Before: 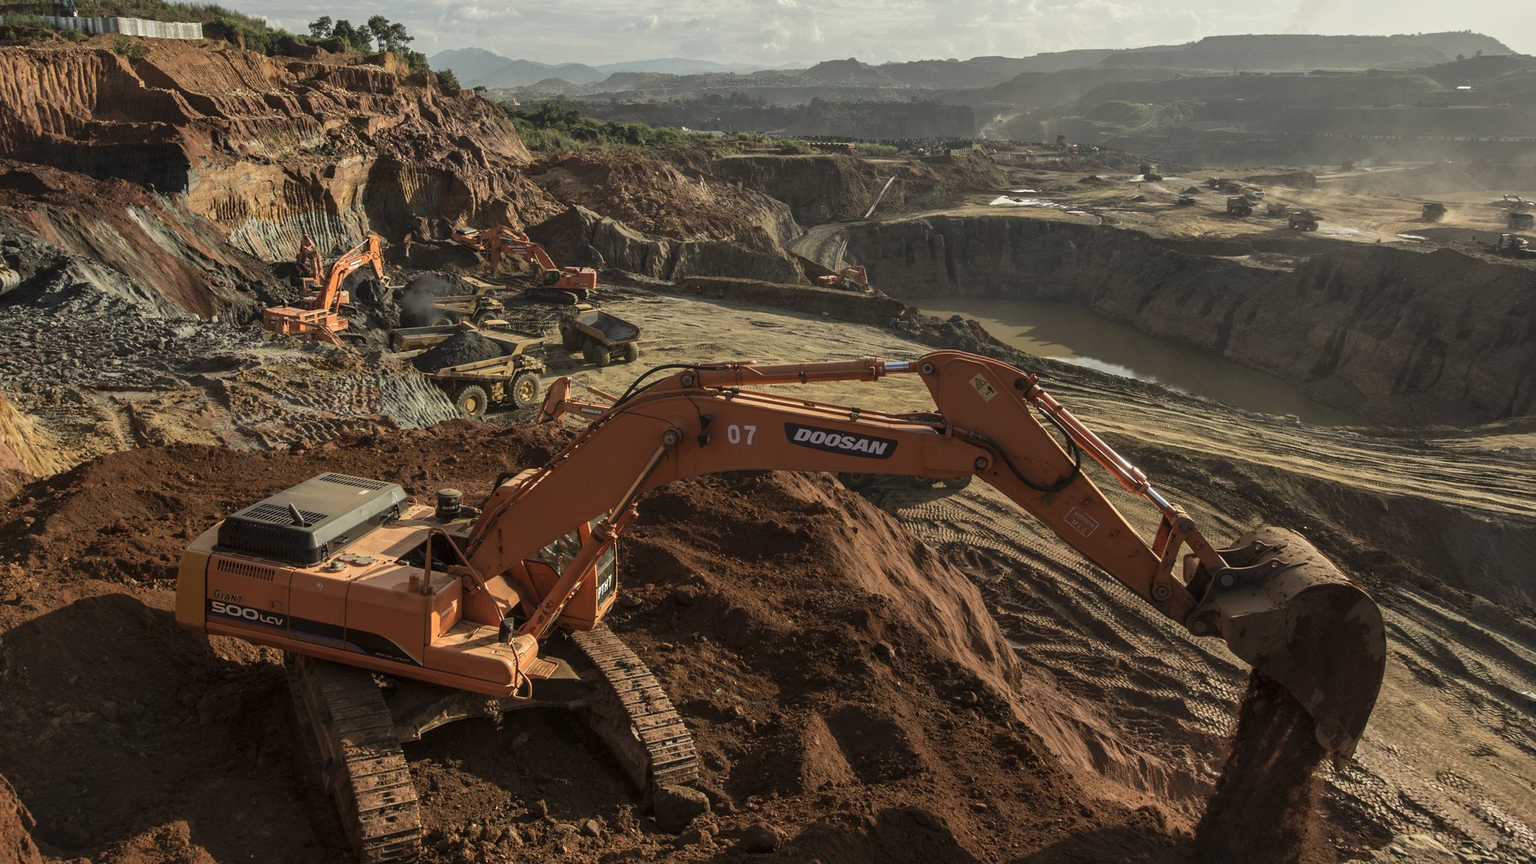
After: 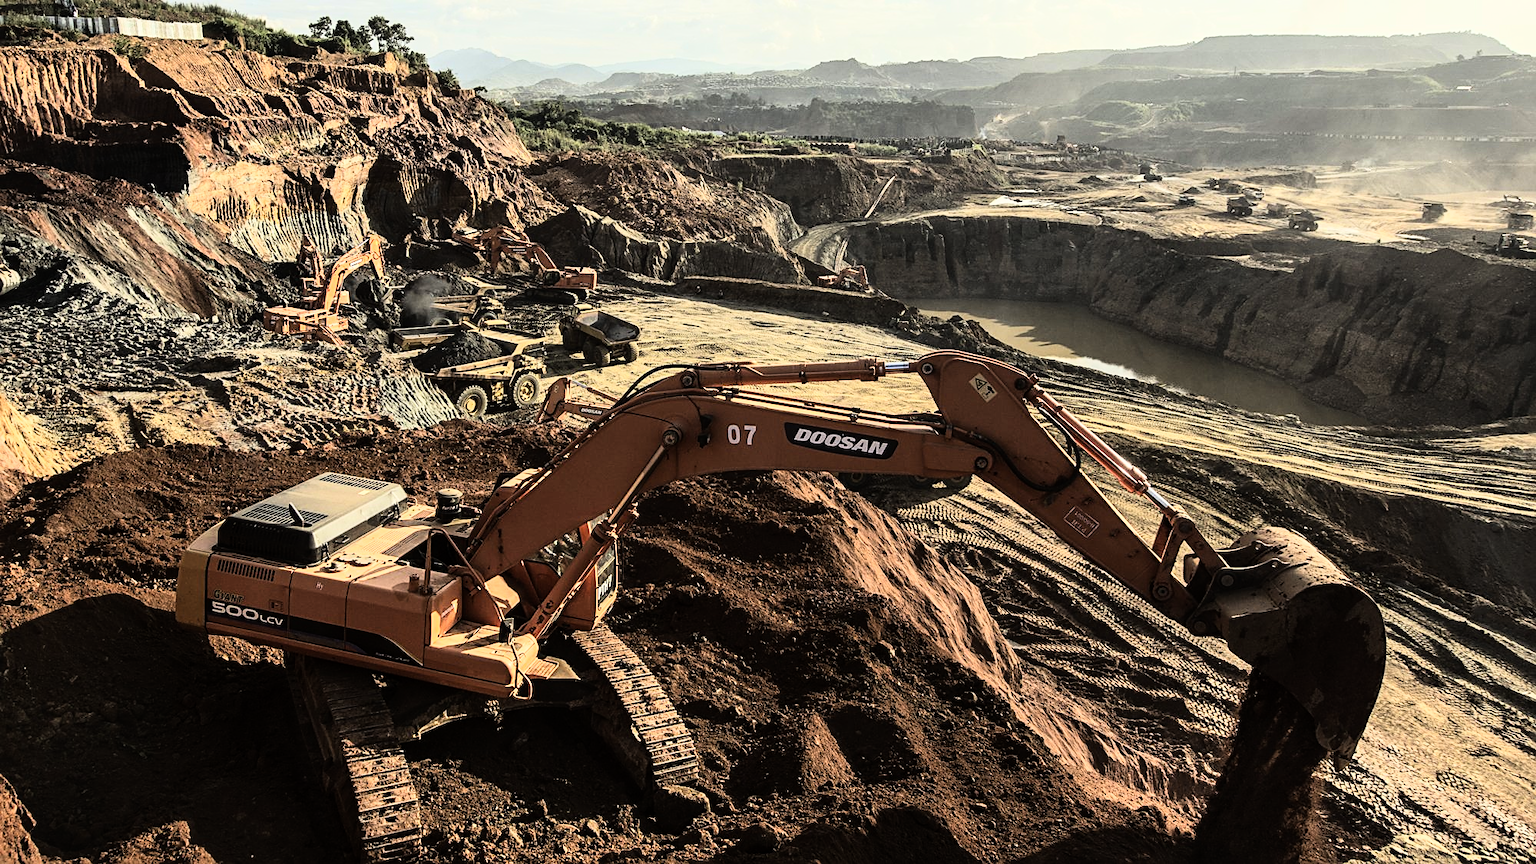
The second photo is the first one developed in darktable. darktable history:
sharpen: on, module defaults
rgb curve: curves: ch0 [(0, 0) (0.21, 0.15) (0.24, 0.21) (0.5, 0.75) (0.75, 0.96) (0.89, 0.99) (1, 1)]; ch1 [(0, 0.02) (0.21, 0.13) (0.25, 0.2) (0.5, 0.67) (0.75, 0.9) (0.89, 0.97) (1, 1)]; ch2 [(0, 0.02) (0.21, 0.13) (0.25, 0.2) (0.5, 0.67) (0.75, 0.9) (0.89, 0.97) (1, 1)], compensate middle gray true
color balance: output saturation 98.5%
